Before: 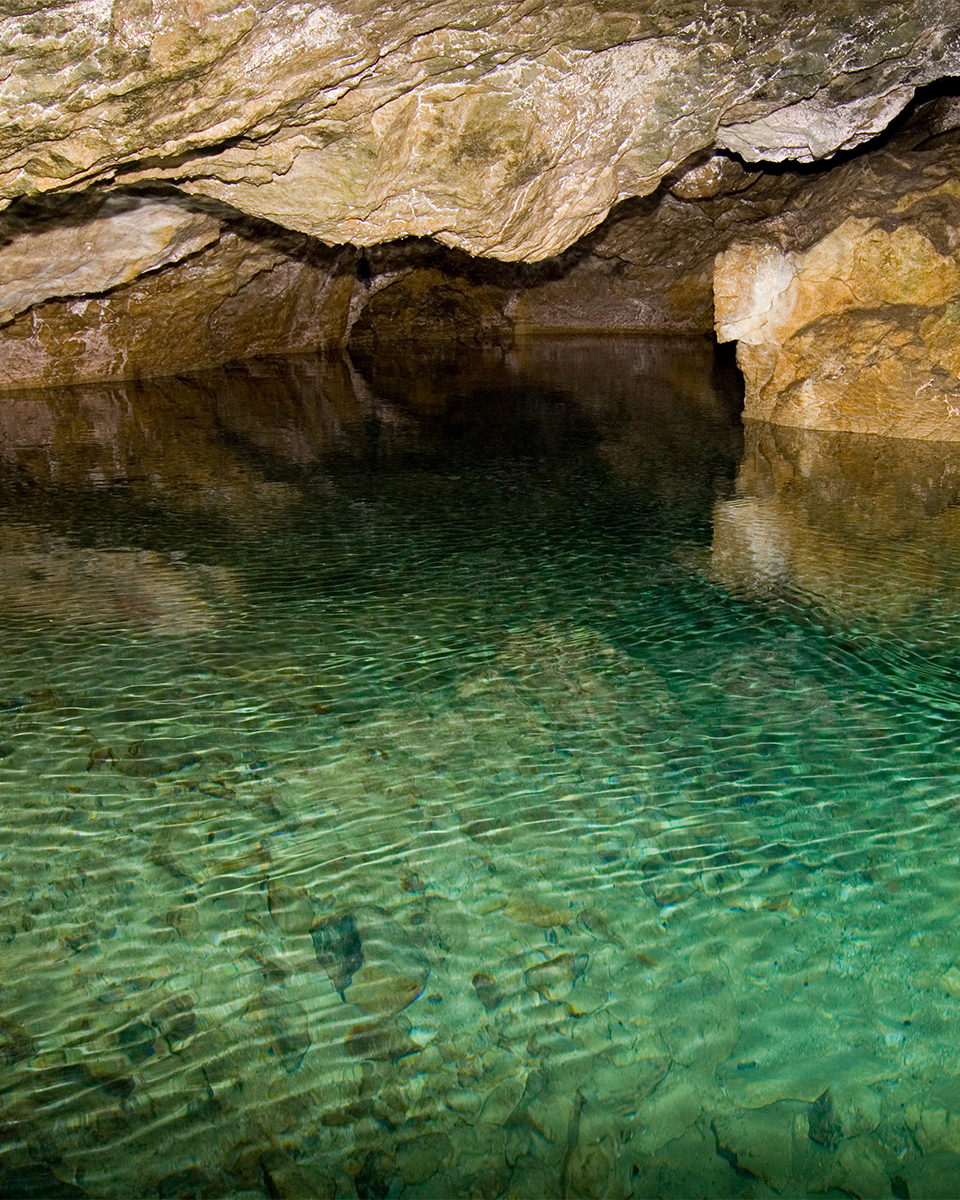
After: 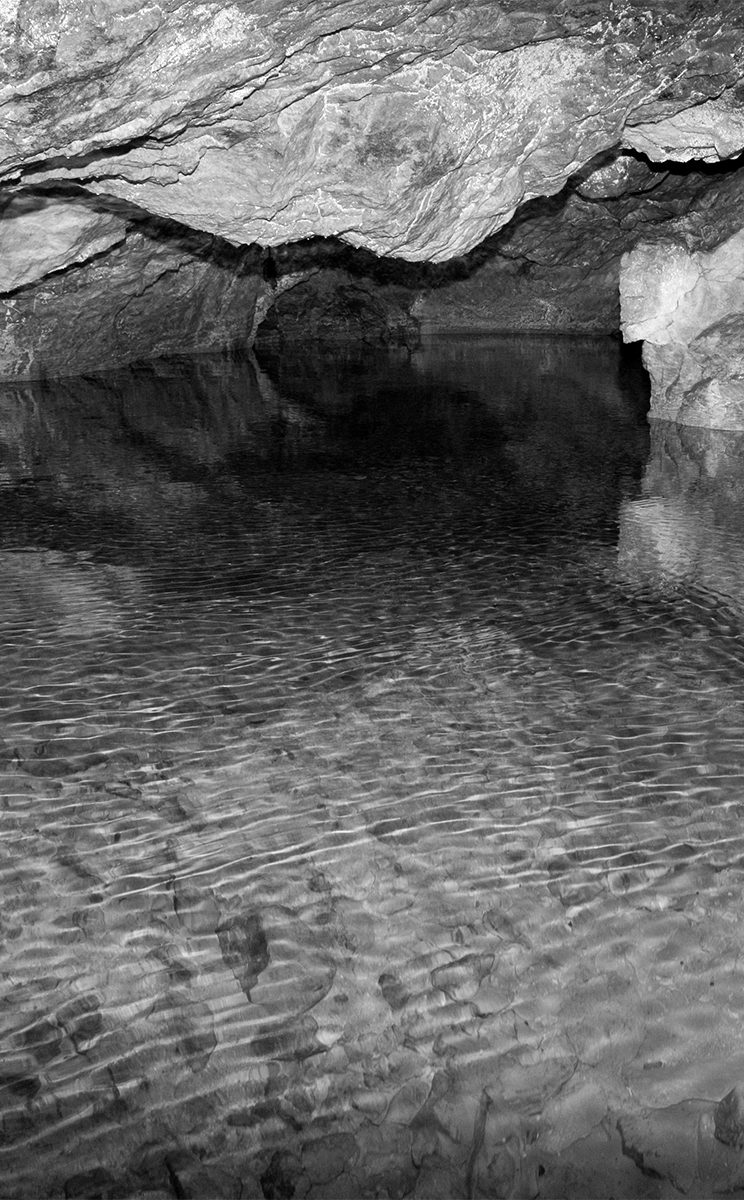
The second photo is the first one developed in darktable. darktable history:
color correction: highlights b* 0.048
exposure: exposure 0.087 EV, compensate highlight preservation false
crop: left 9.855%, right 12.568%
color zones: curves: ch1 [(0, -0.394) (0.143, -0.394) (0.286, -0.394) (0.429, -0.392) (0.571, -0.391) (0.714, -0.391) (0.857, -0.391) (1, -0.394)]
